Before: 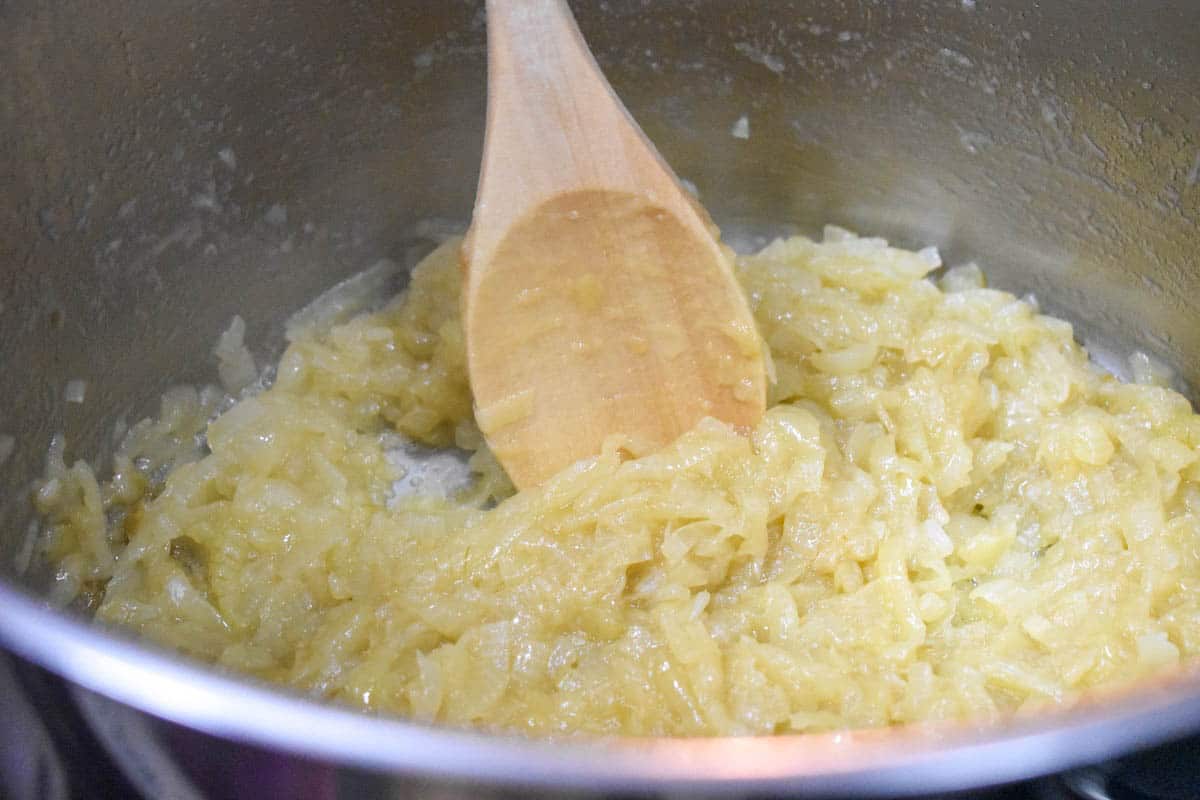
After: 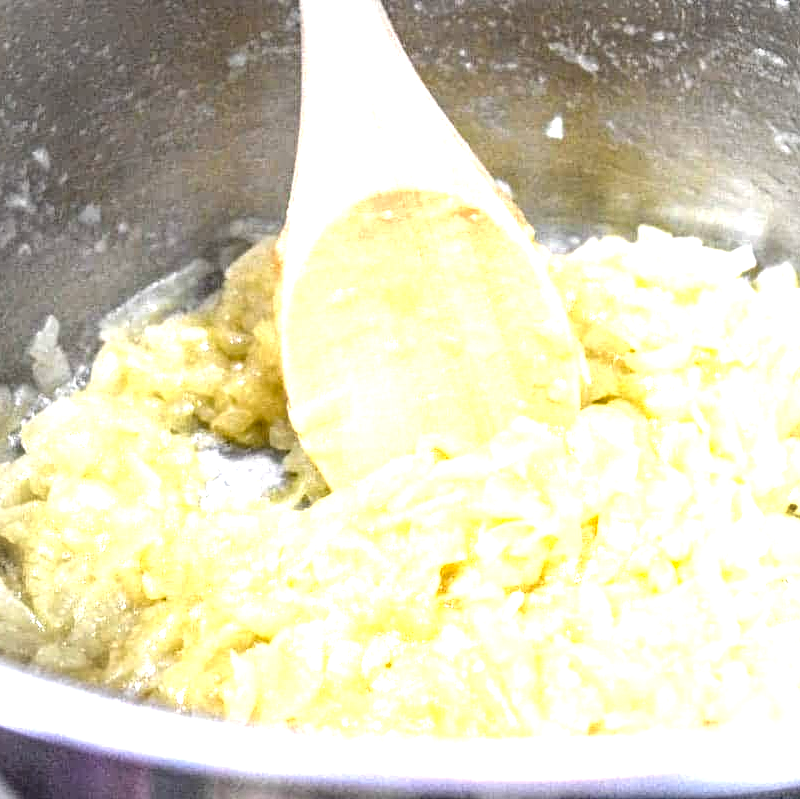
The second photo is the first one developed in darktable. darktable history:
local contrast: highlights 1%, shadows 7%, detail 182%
haze removal: compatibility mode true, adaptive false
vignetting: brightness -0.174
exposure: black level correction 0, exposure 1.633 EV, compensate highlight preservation false
crop and rotate: left 15.521%, right 17.784%
